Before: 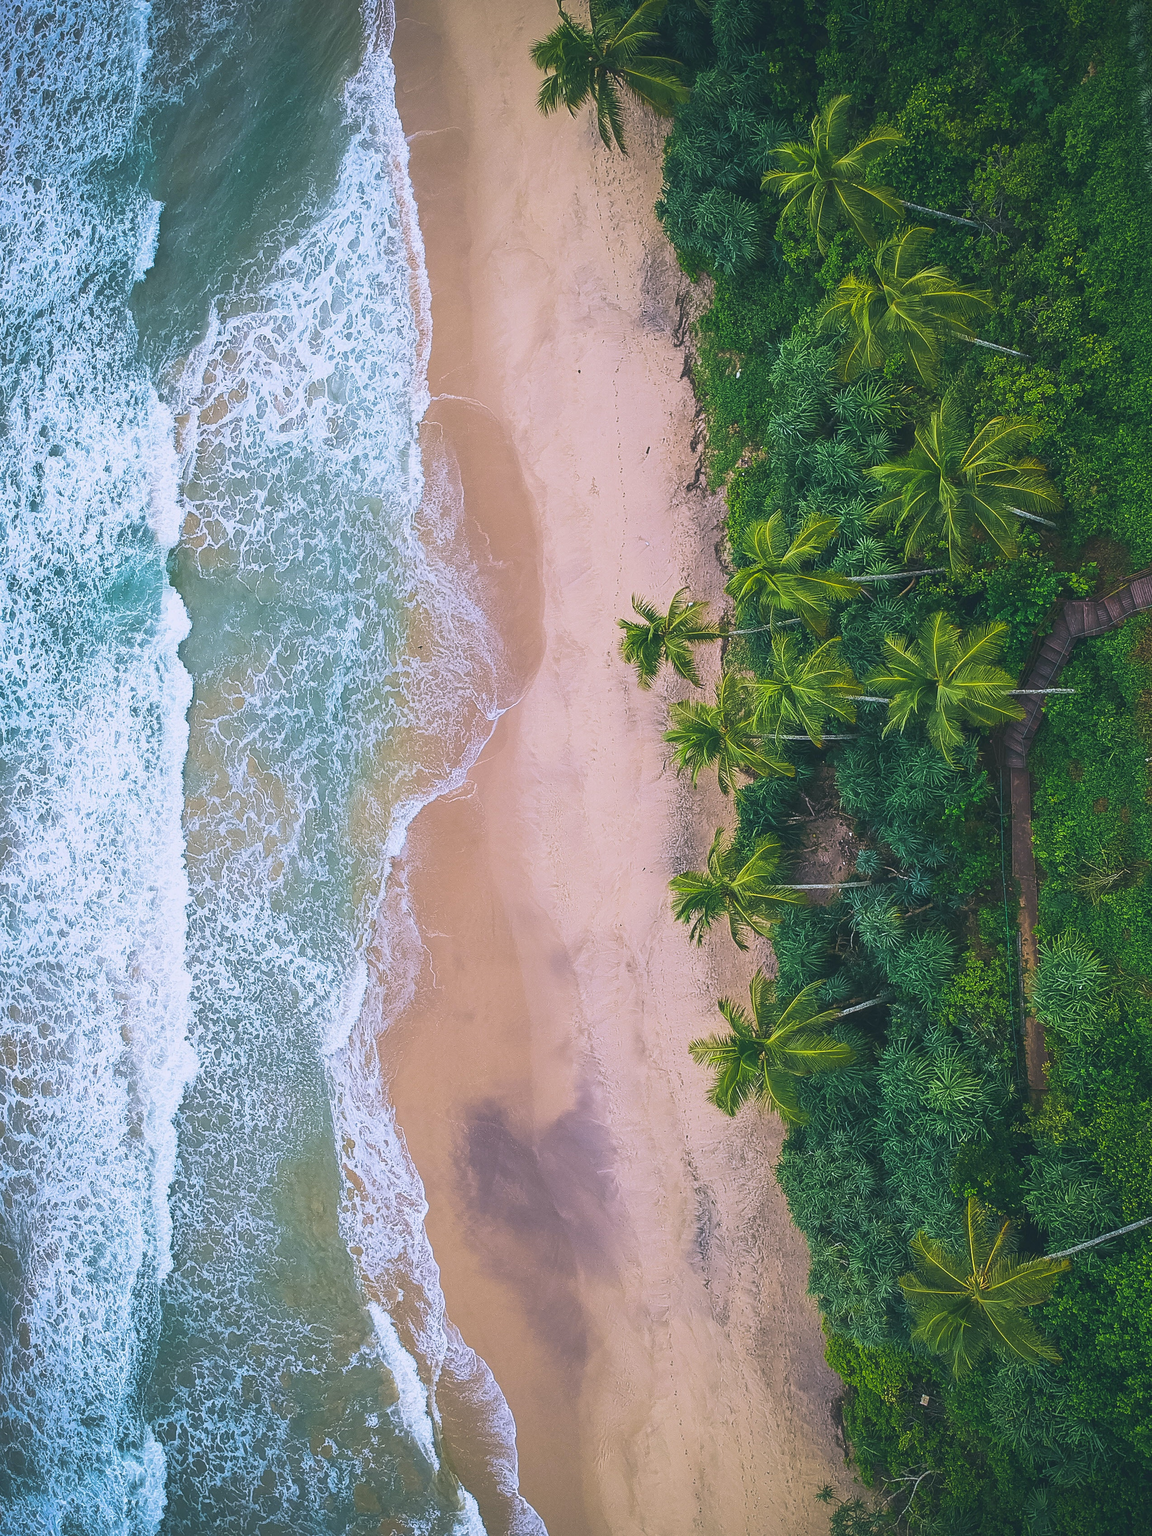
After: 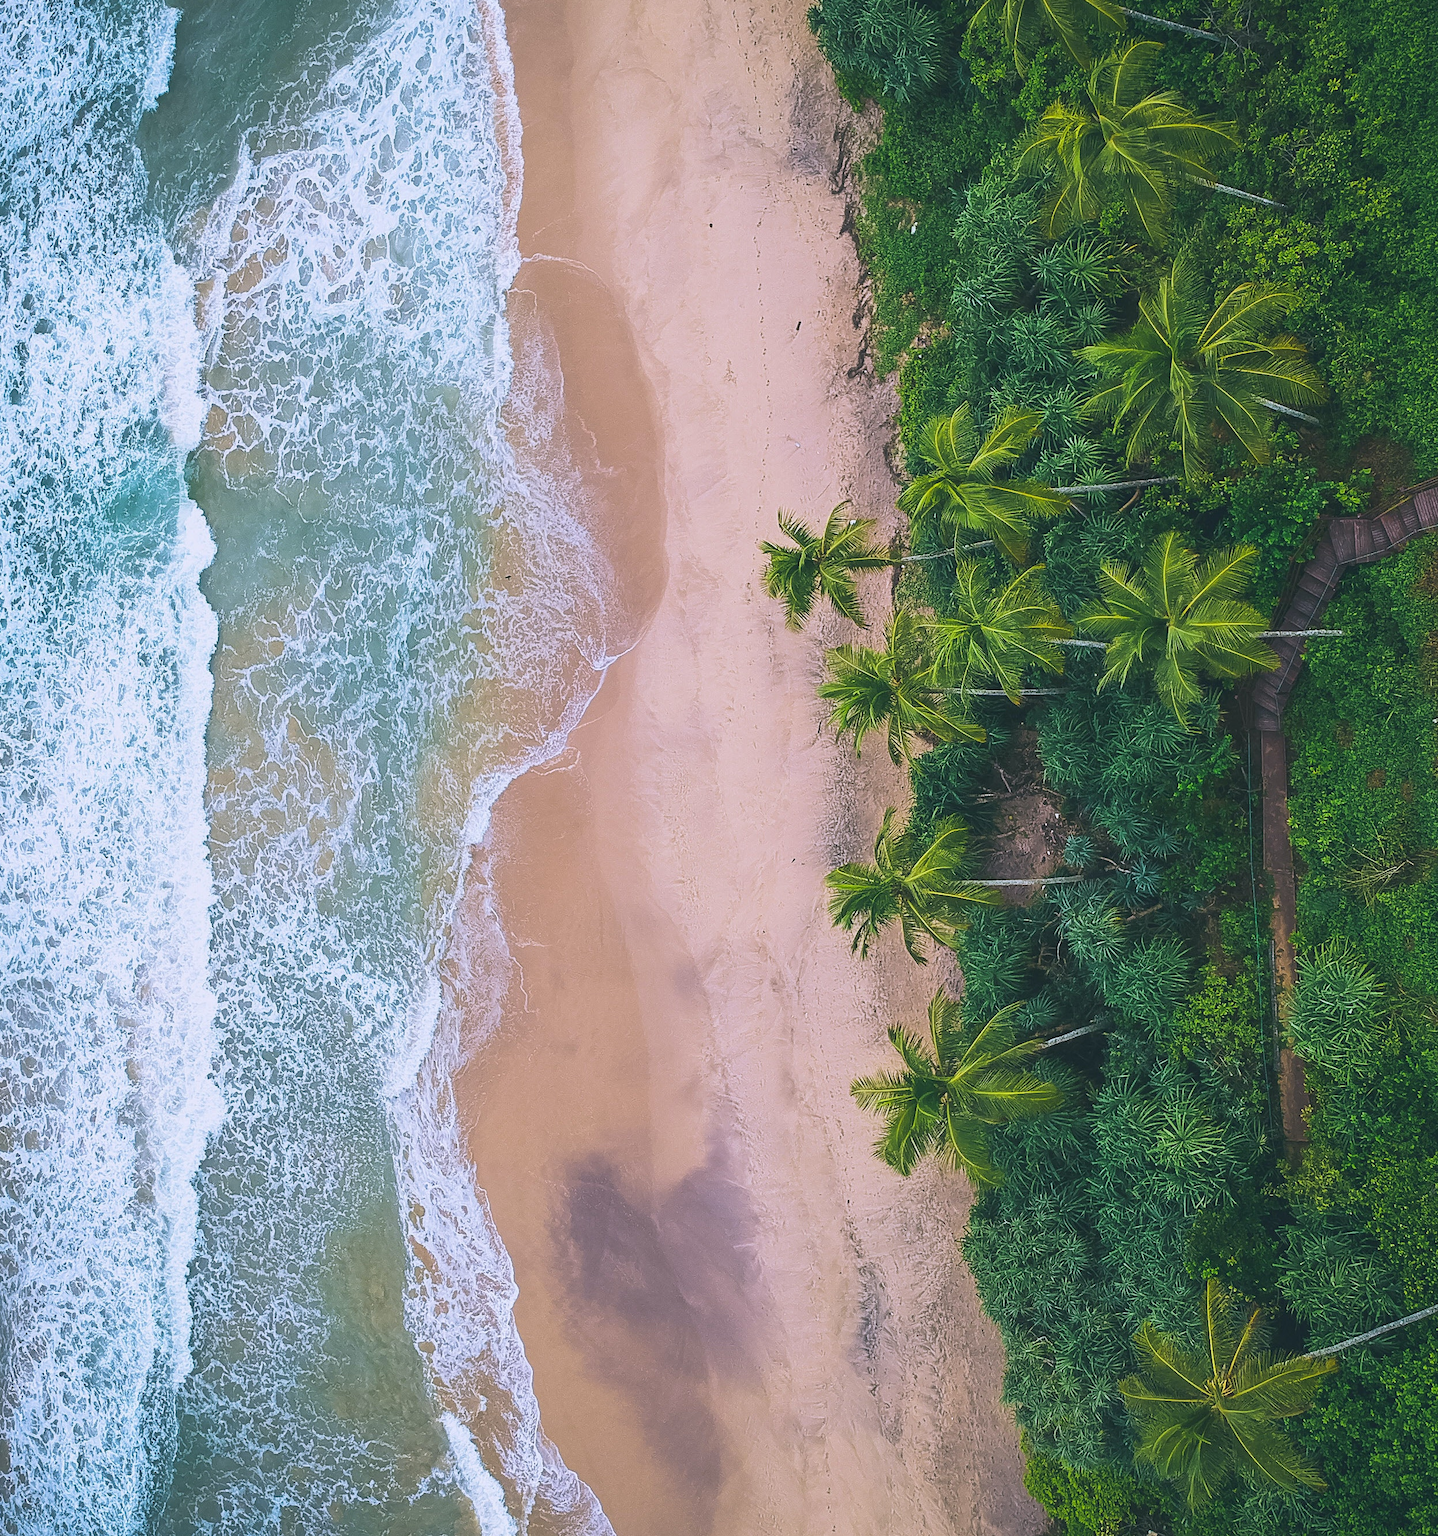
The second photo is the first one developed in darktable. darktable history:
crop and rotate: left 1.942%, top 12.694%, right 0.15%, bottom 8.905%
